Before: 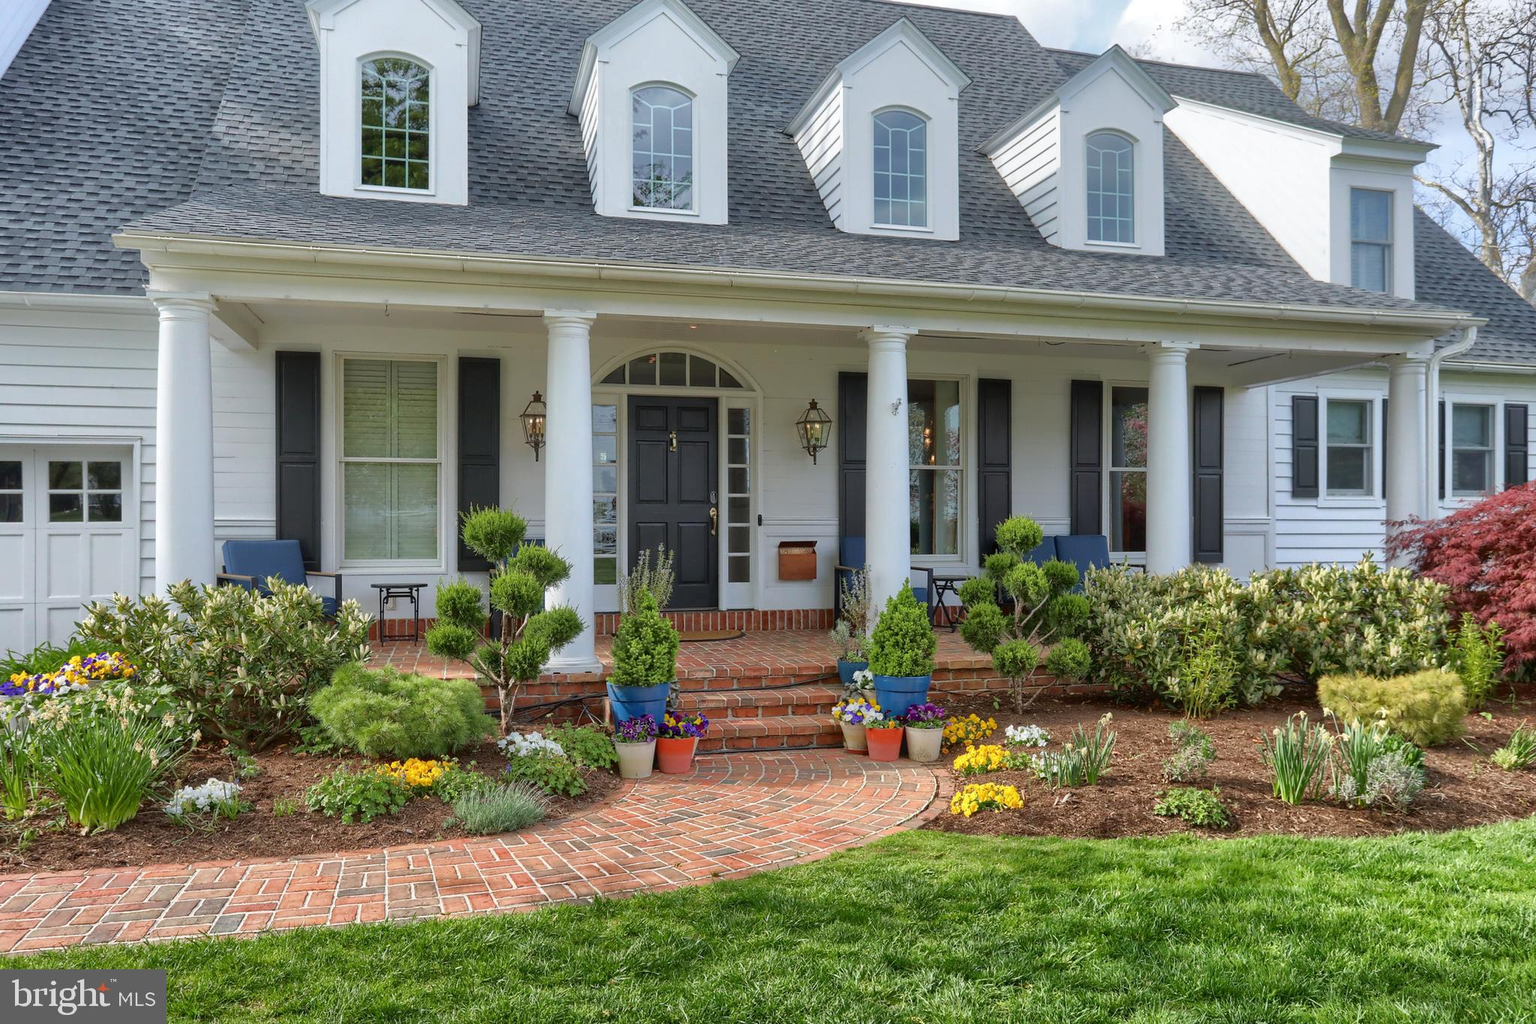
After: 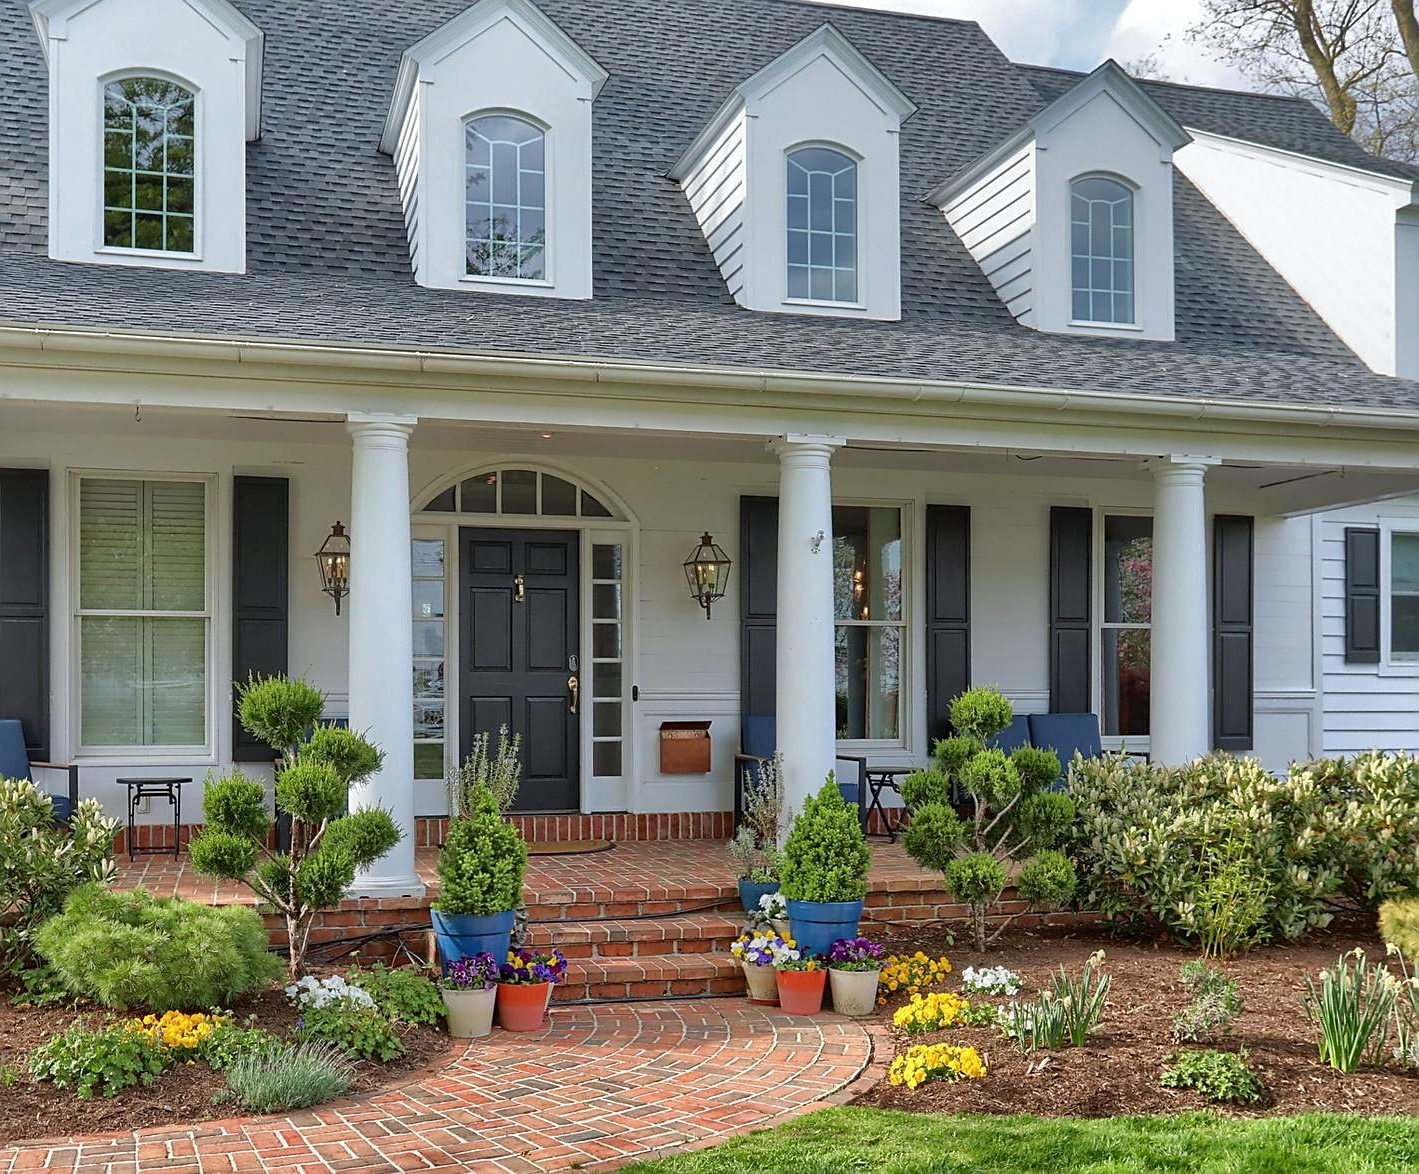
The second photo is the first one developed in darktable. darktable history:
crop: left 18.479%, right 12.2%, bottom 13.971%
sharpen: on, module defaults
shadows and highlights: low approximation 0.01, soften with gaussian
